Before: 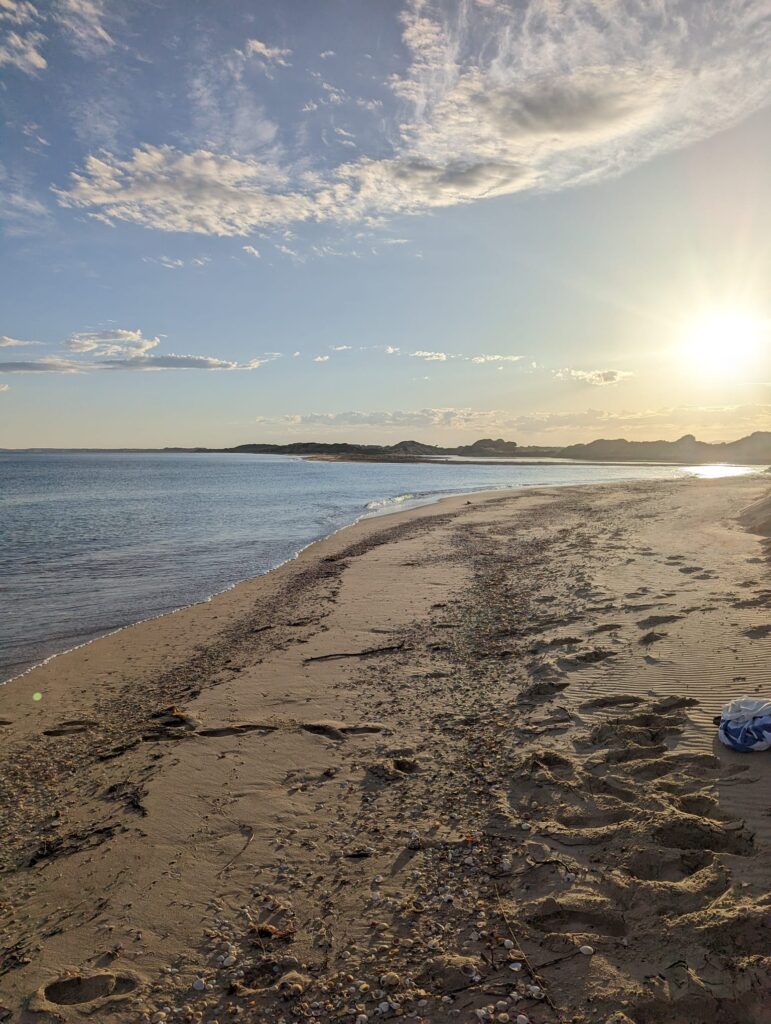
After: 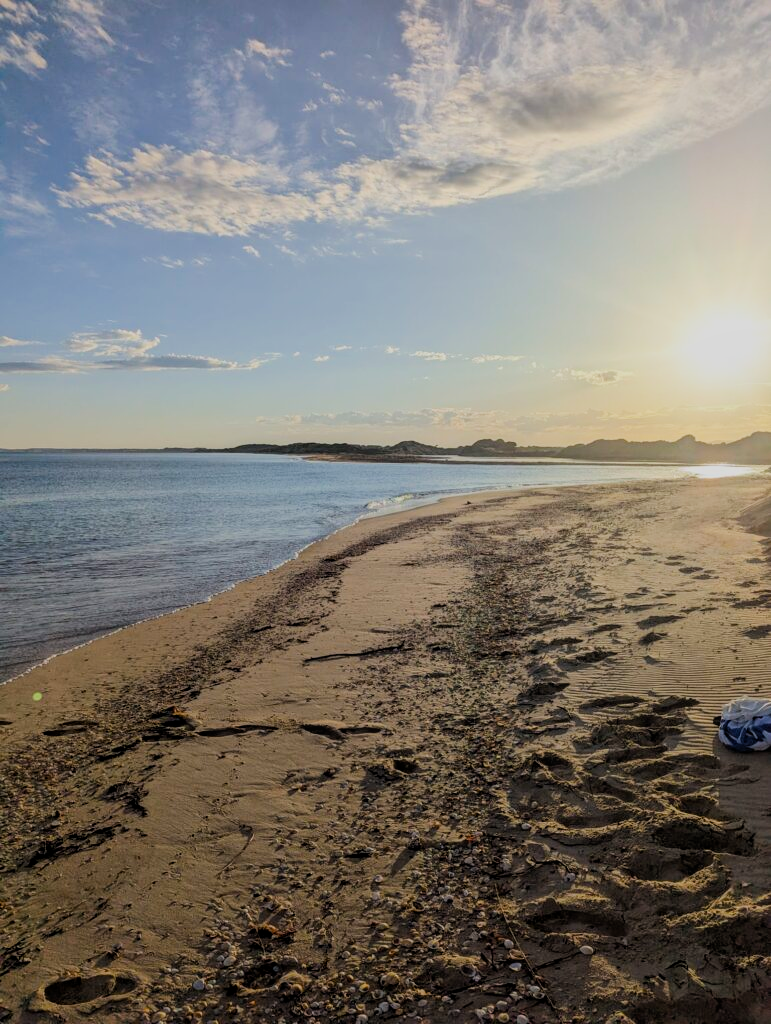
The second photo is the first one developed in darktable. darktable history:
filmic rgb: middle gray luminance 28.76%, black relative exposure -10.31 EV, white relative exposure 5.51 EV, threshold 2.96 EV, target black luminance 0%, hardness 3.97, latitude 2.42%, contrast 1.126, highlights saturation mix 5.75%, shadows ↔ highlights balance 14.42%, enable highlight reconstruction true
local contrast: detail 110%
color balance rgb: linear chroma grading › global chroma 0.993%, perceptual saturation grading › global saturation 31.239%
